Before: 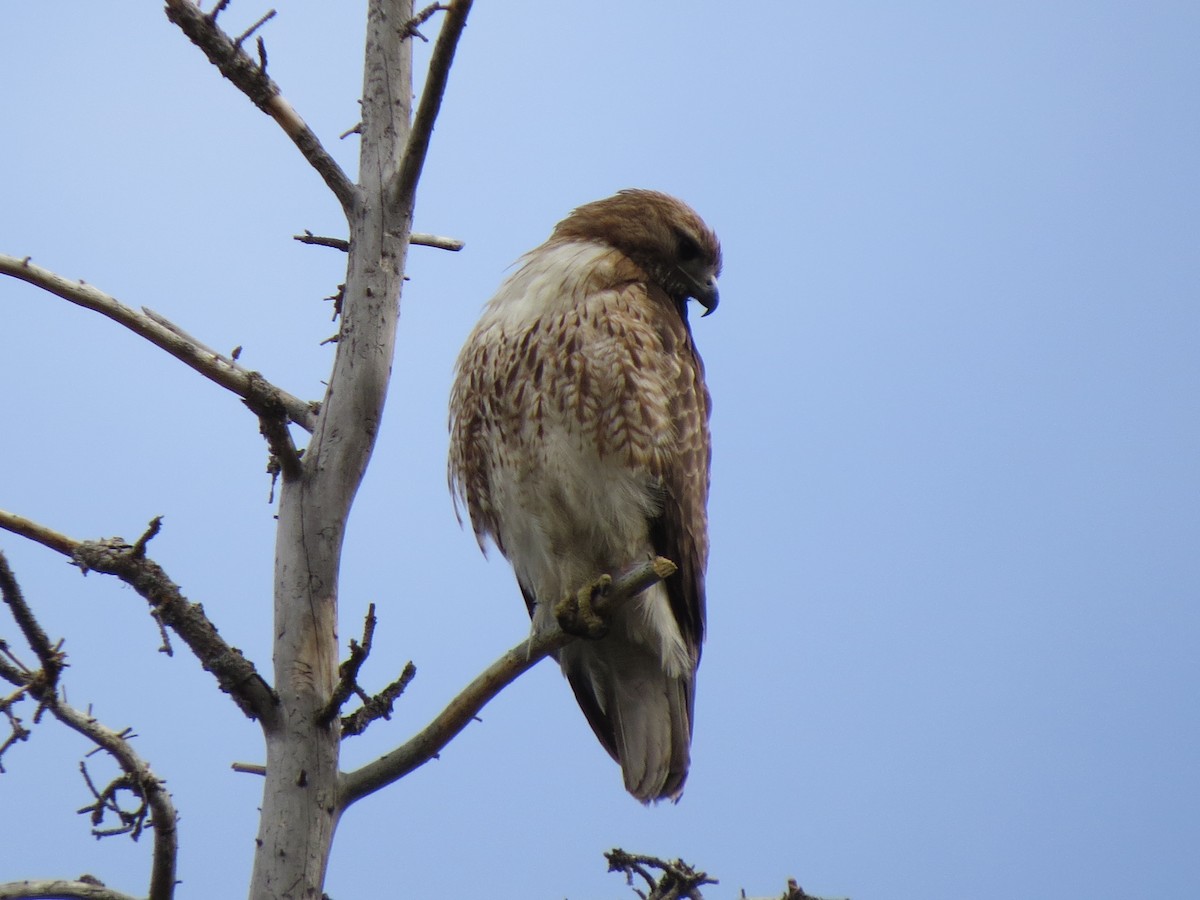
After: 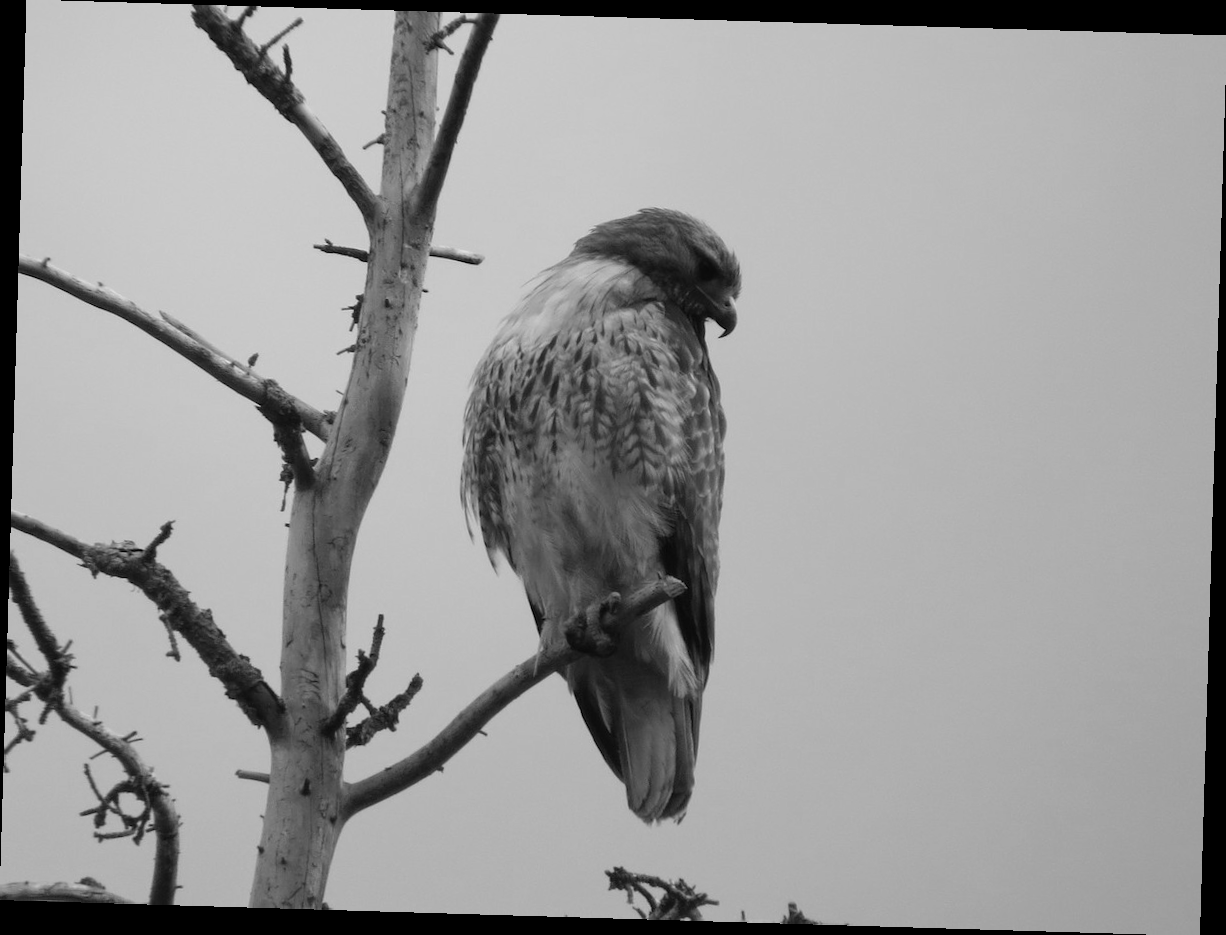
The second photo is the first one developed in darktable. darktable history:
rotate and perspective: rotation 1.72°, automatic cropping off
color balance rgb: global vibrance 0.5%
monochrome: on, module defaults
